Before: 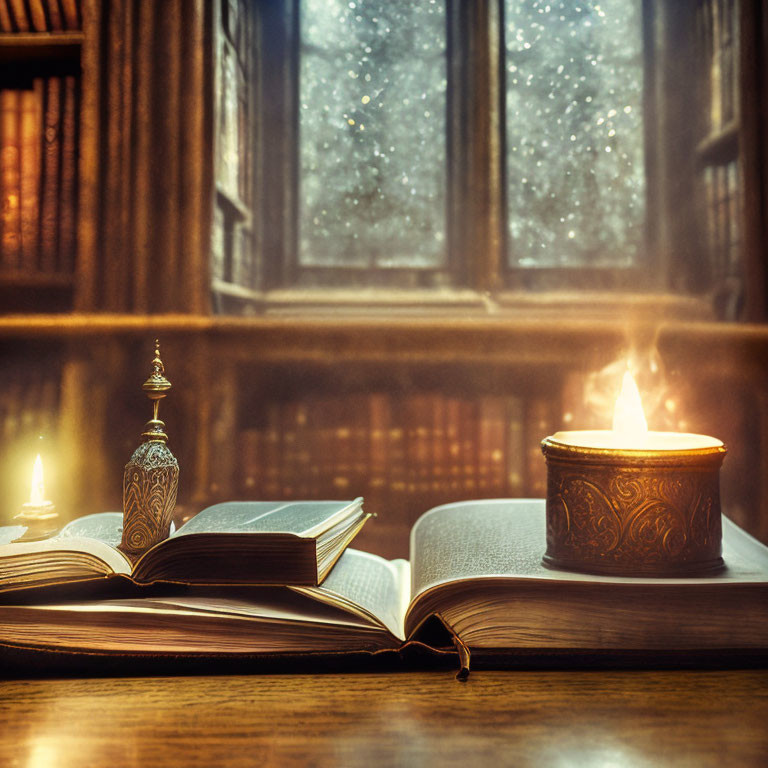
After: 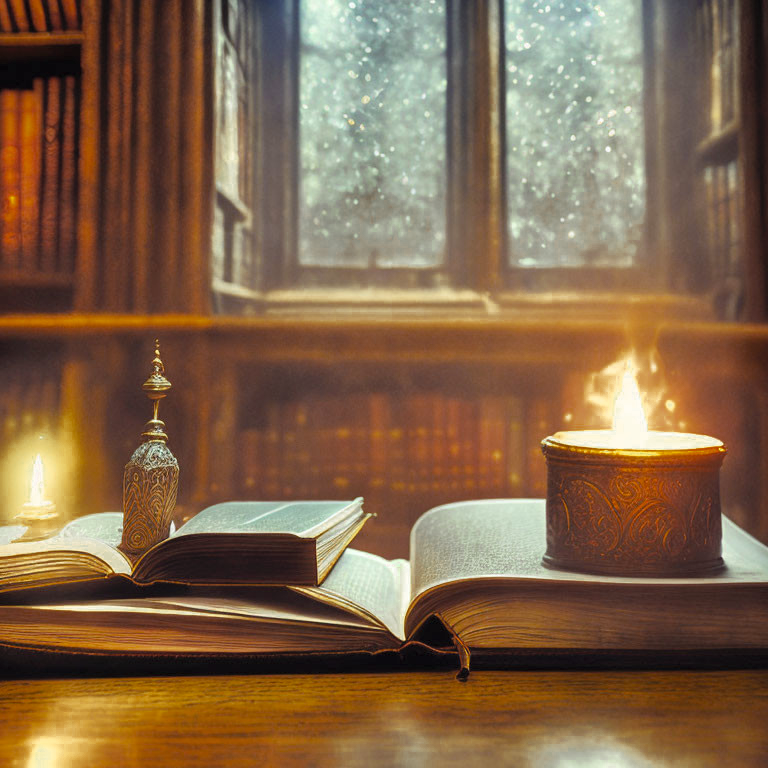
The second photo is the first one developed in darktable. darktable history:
color zones: curves: ch0 [(0.11, 0.396) (0.195, 0.36) (0.25, 0.5) (0.303, 0.412) (0.357, 0.544) (0.75, 0.5) (0.967, 0.328)]; ch1 [(0, 0.468) (0.112, 0.512) (0.202, 0.6) (0.25, 0.5) (0.307, 0.352) (0.357, 0.544) (0.75, 0.5) (0.963, 0.524)]
contrast brightness saturation: brightness 0.13
